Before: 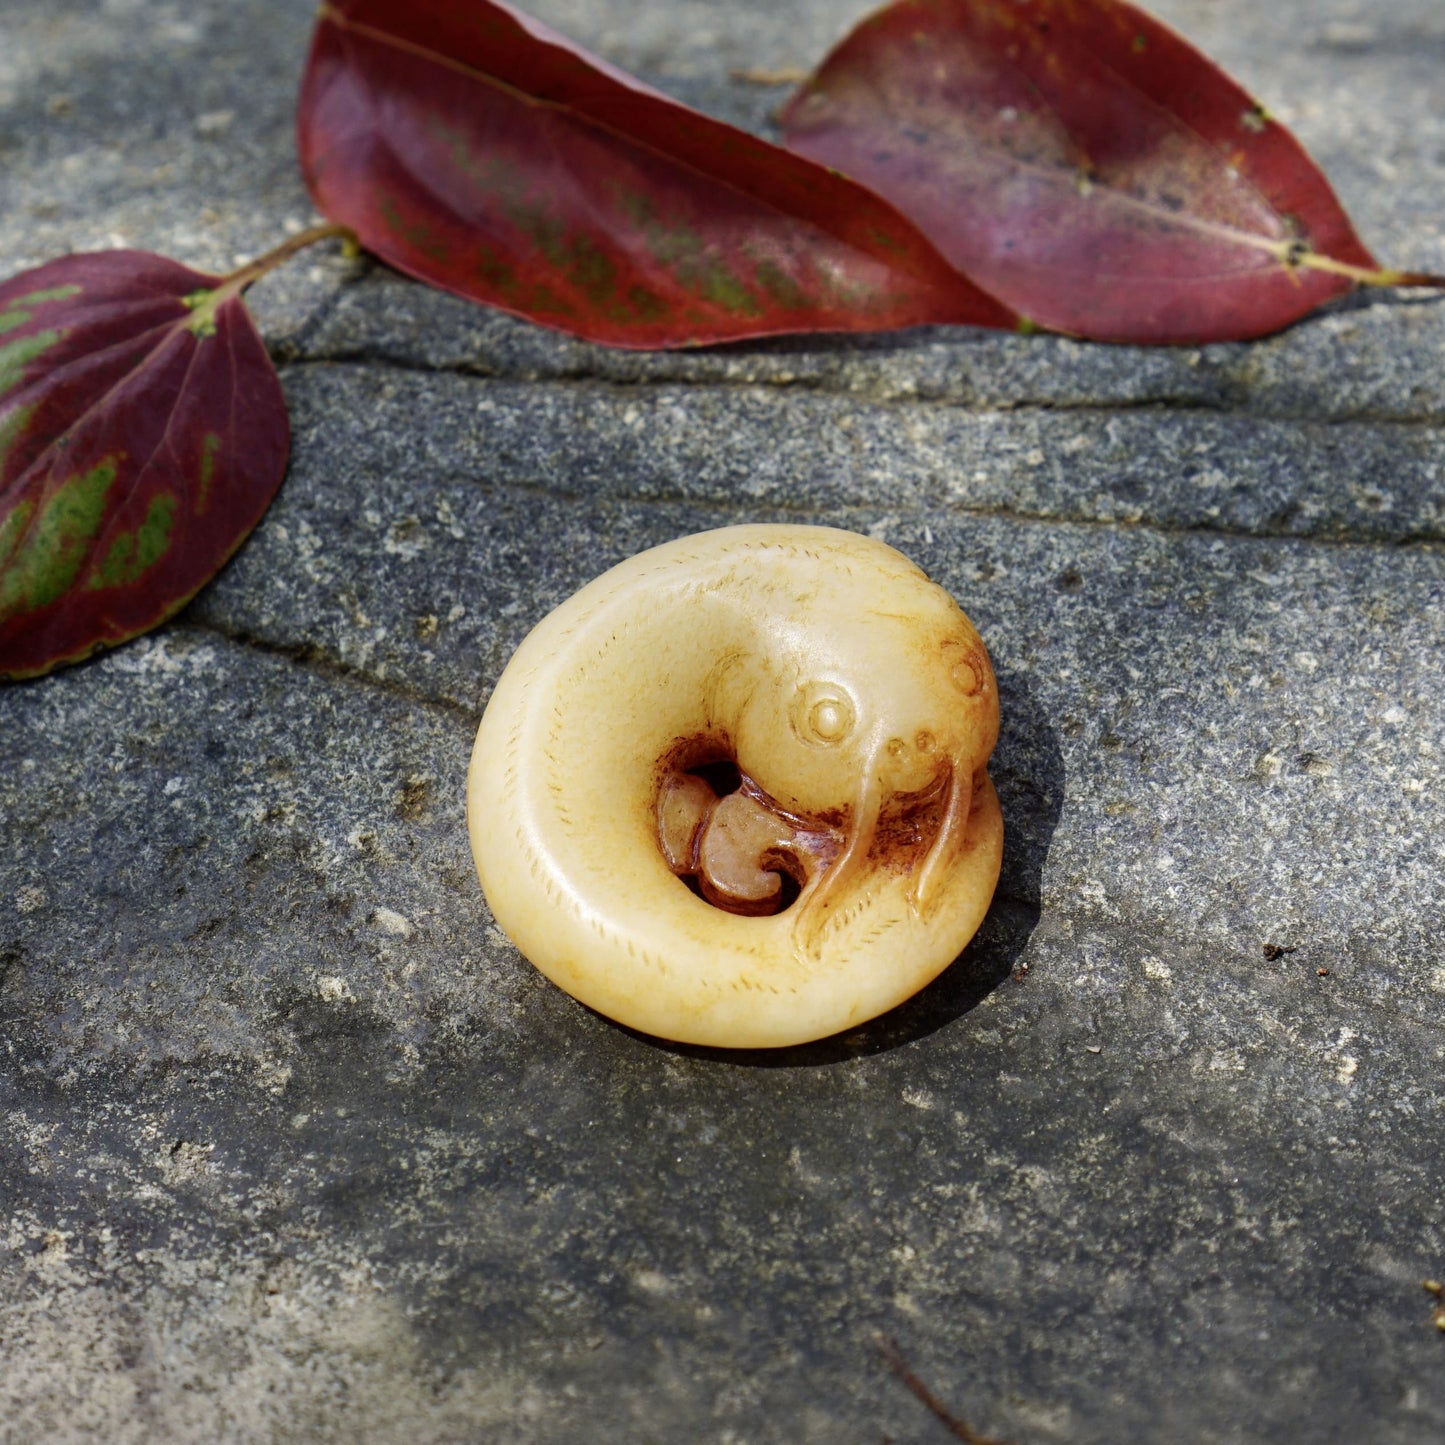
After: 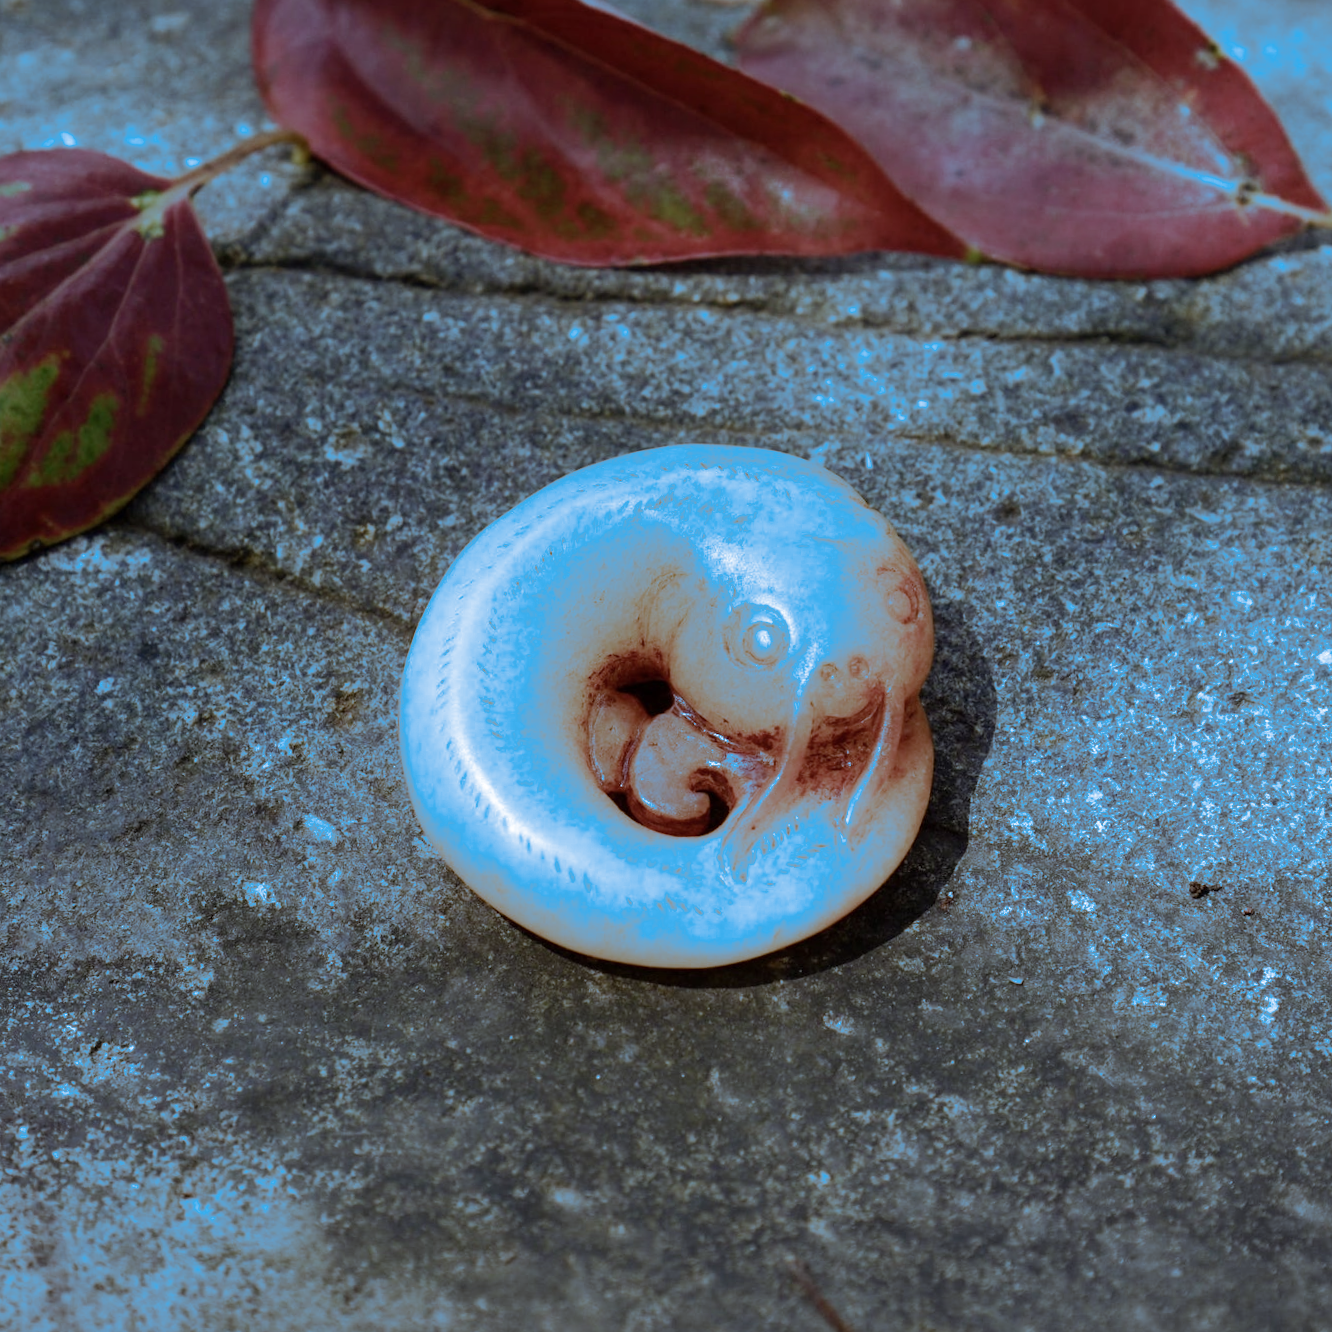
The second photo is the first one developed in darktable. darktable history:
color zones: curves: ch1 [(0, 0.469) (0.001, 0.469) (0.12, 0.446) (0.248, 0.469) (0.5, 0.5) (0.748, 0.5) (0.999, 0.469) (1, 0.469)]
crop and rotate: angle -1.96°, left 3.097%, top 4.154%, right 1.586%, bottom 0.529%
split-toning: shadows › hue 220°, shadows › saturation 0.64, highlights › hue 220°, highlights › saturation 0.64, balance 0, compress 5.22%
